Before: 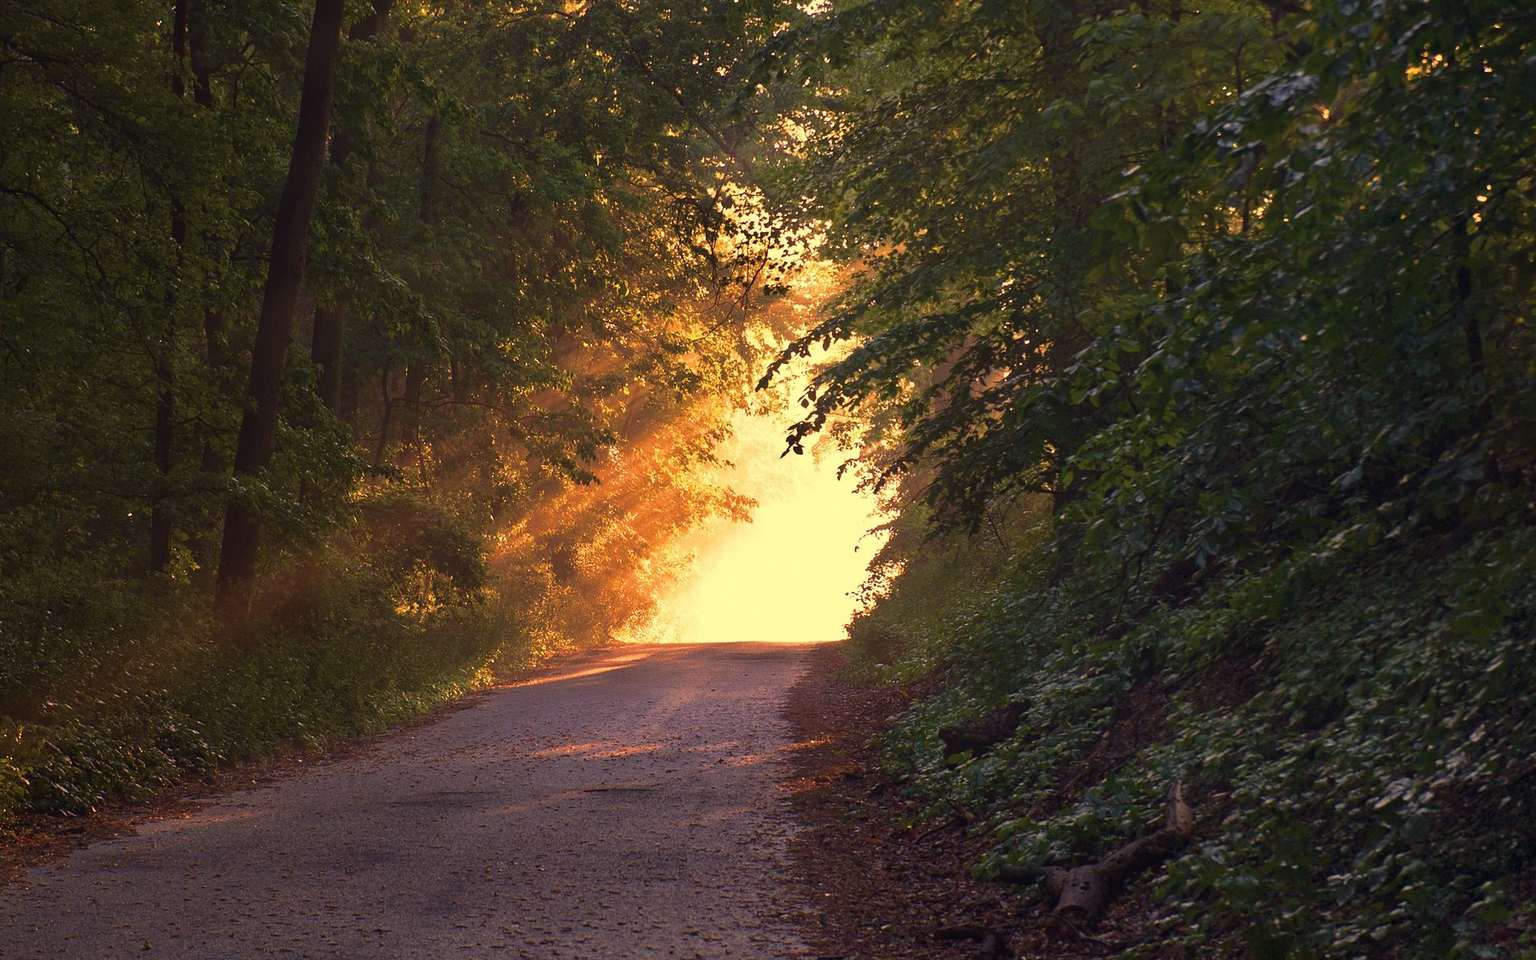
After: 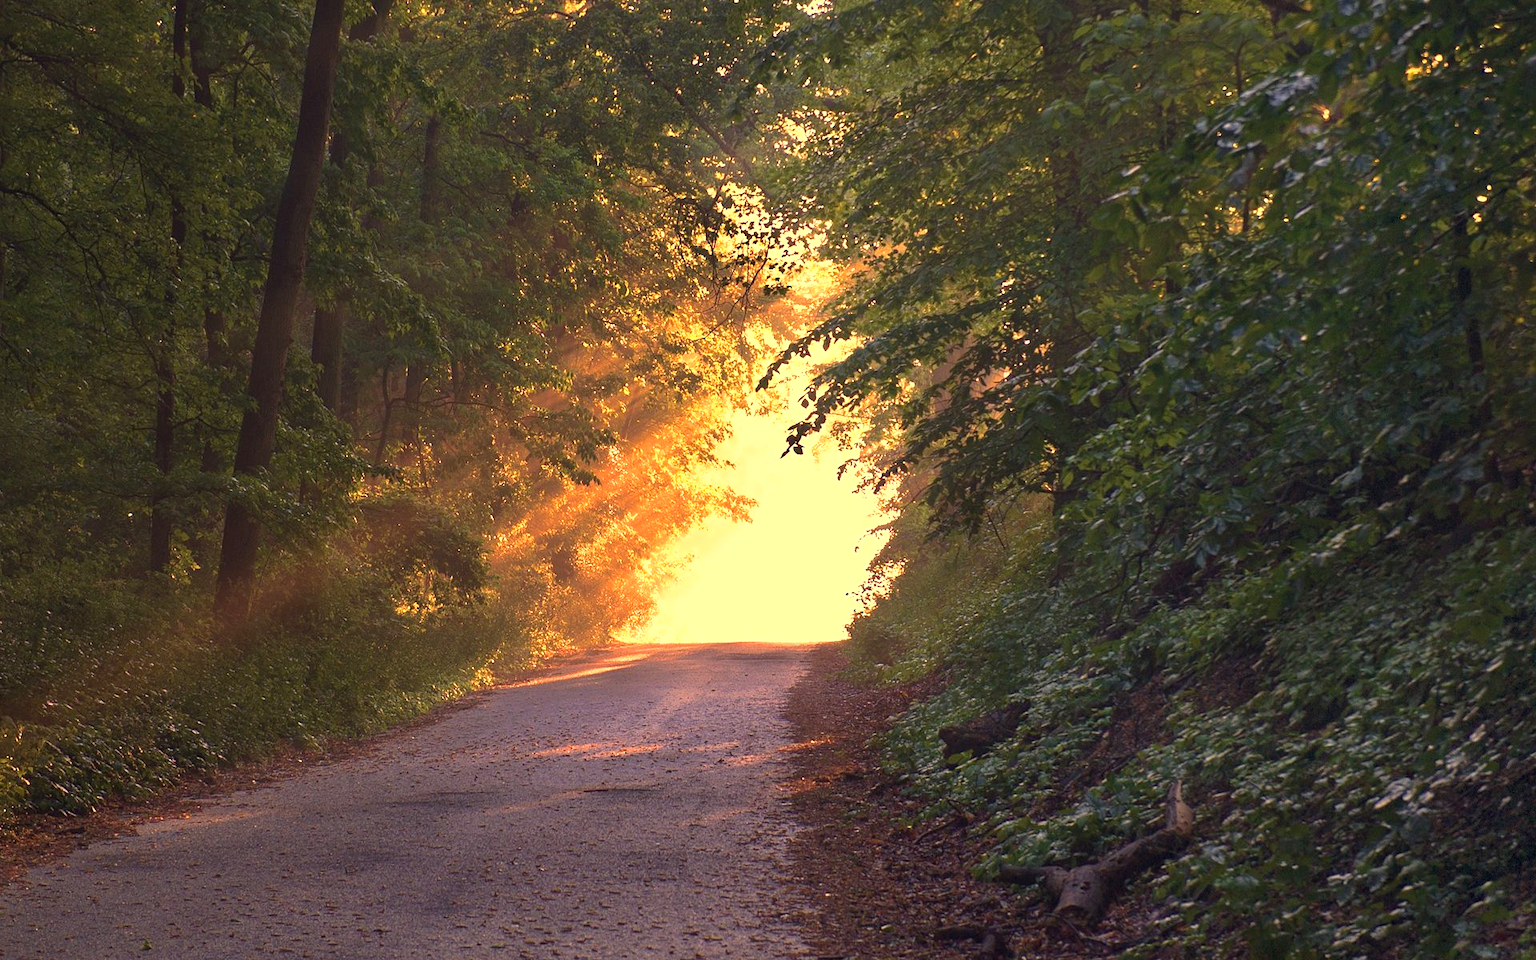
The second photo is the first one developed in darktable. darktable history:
shadows and highlights: radius 125.46, shadows 21.19, highlights -21.19, low approximation 0.01
exposure: exposure 0.7 EV, compensate highlight preservation false
